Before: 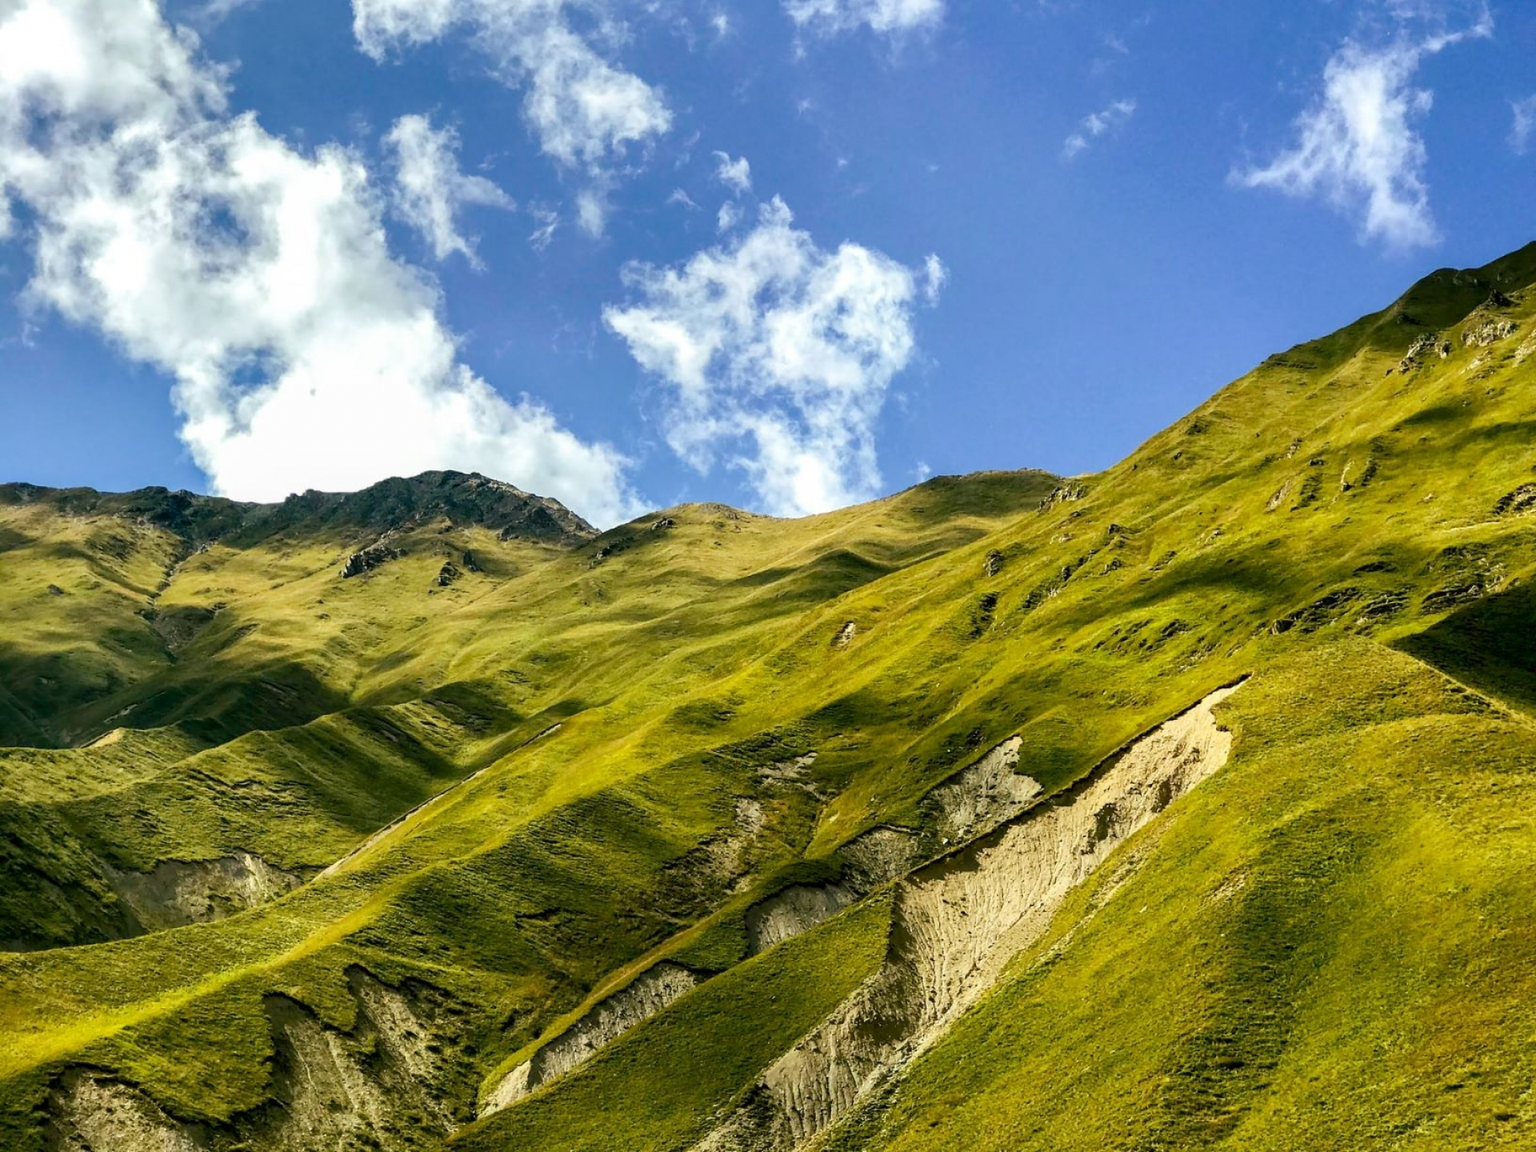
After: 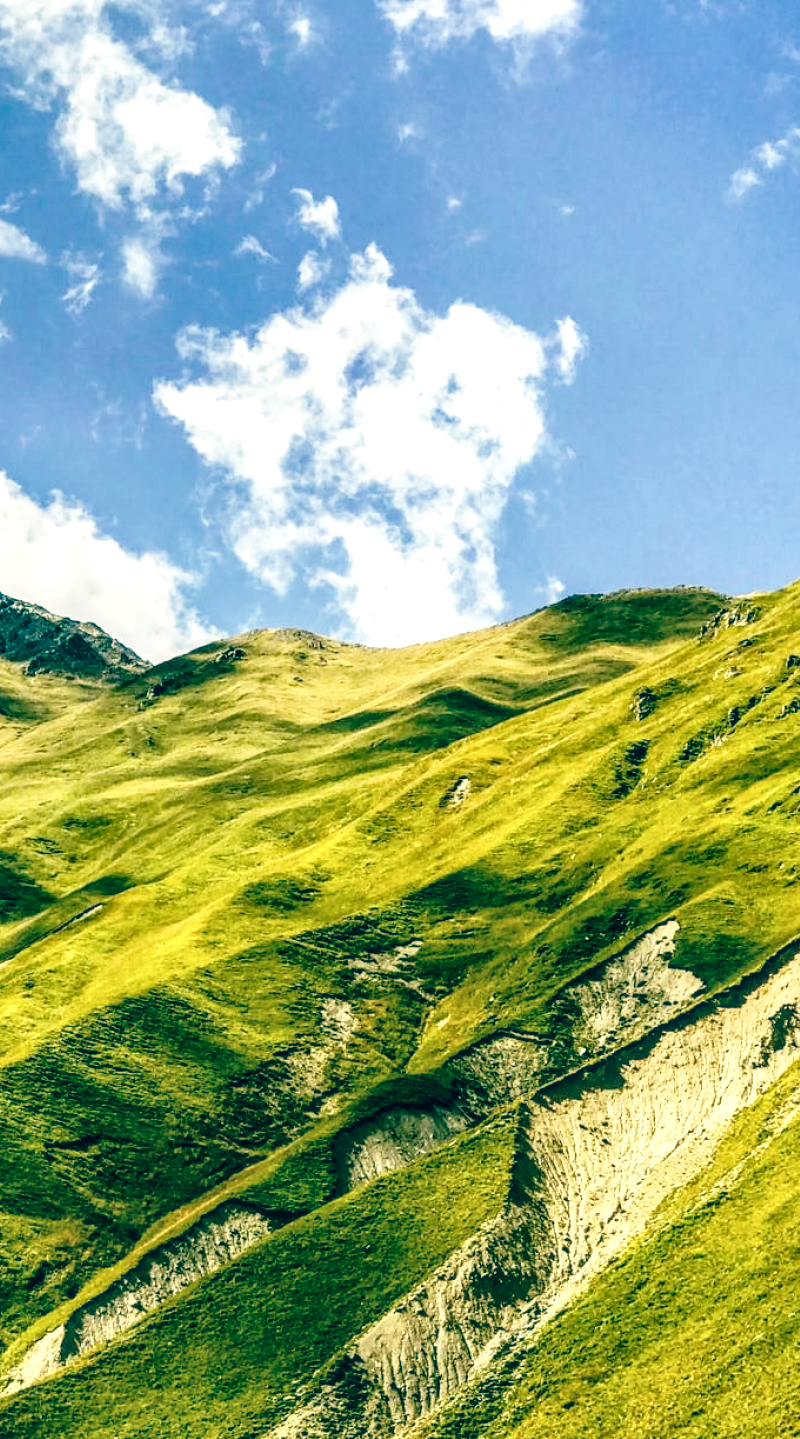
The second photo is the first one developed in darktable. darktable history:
color balance: lift [1.005, 0.99, 1.007, 1.01], gamma [1, 0.979, 1.011, 1.021], gain [0.923, 1.098, 1.025, 0.902], input saturation 90.45%, contrast 7.73%, output saturation 105.91%
local contrast: highlights 61%, detail 143%, midtone range 0.428
contrast brightness saturation: saturation -0.05
base curve: curves: ch0 [(0, 0) (0.028, 0.03) (0.121, 0.232) (0.46, 0.748) (0.859, 0.968) (1, 1)], preserve colors none
crop: left 31.229%, right 27.105%
color correction: highlights a* 0.207, highlights b* 2.7, shadows a* -0.874, shadows b* -4.78
